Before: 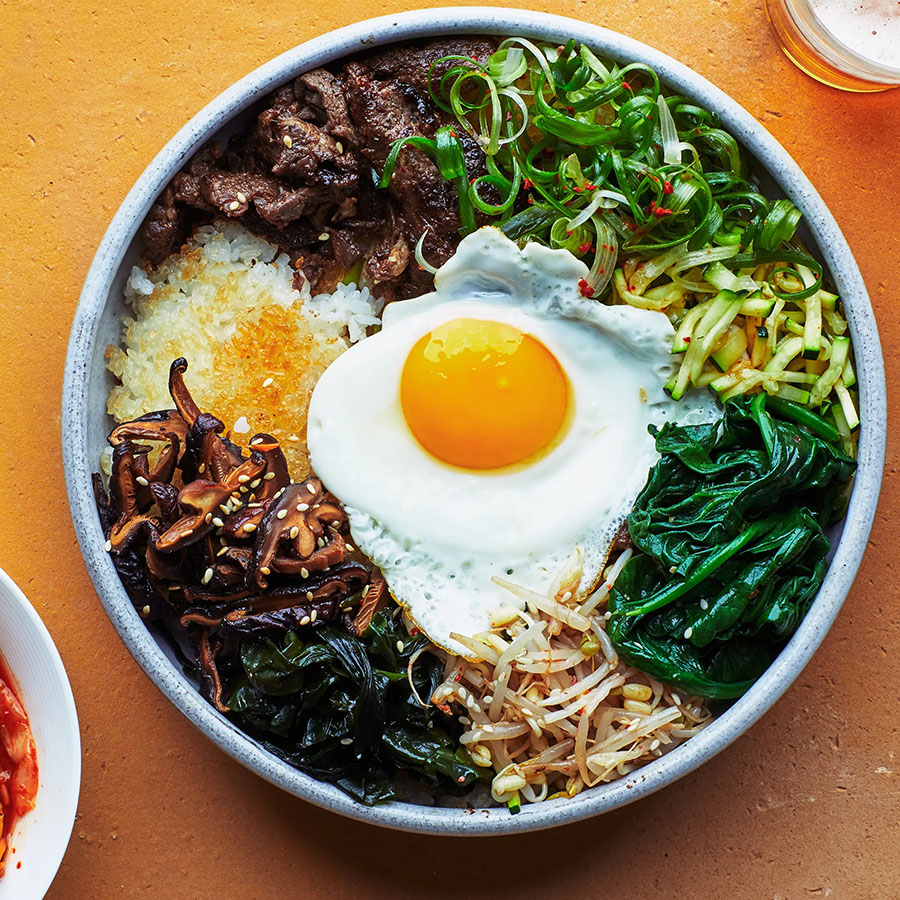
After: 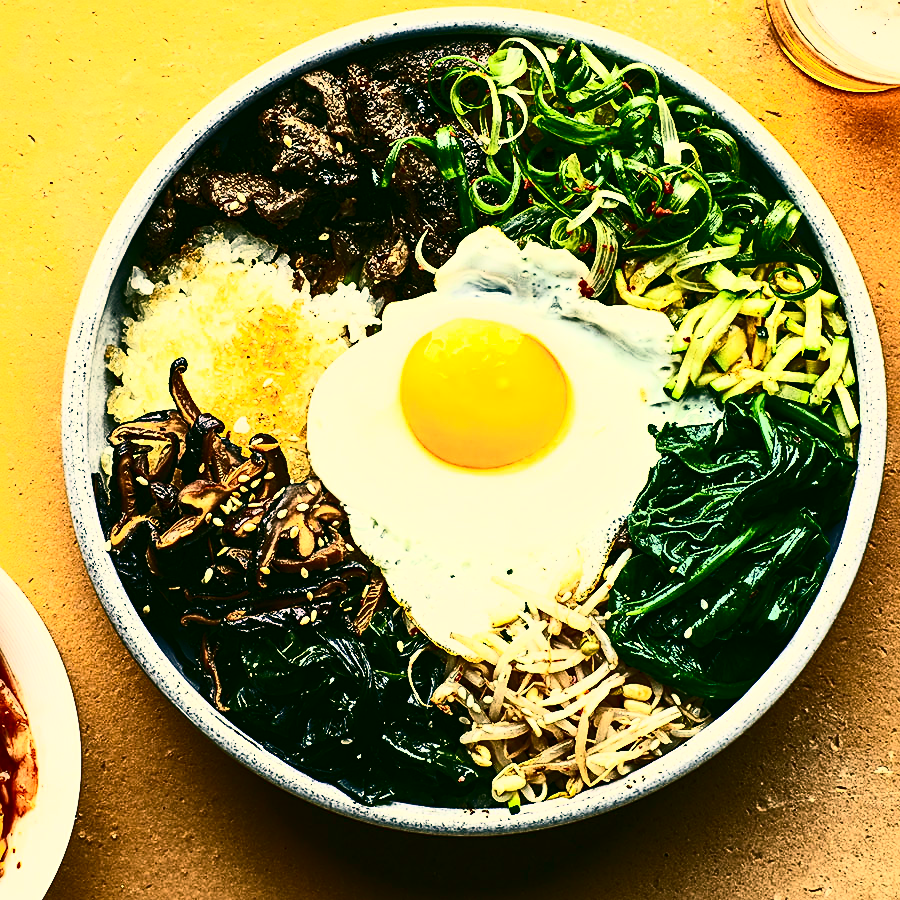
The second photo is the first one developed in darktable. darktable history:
color correction: highlights a* 4.83, highlights b* 24.84, shadows a* -16.09, shadows b* 3.8
contrast brightness saturation: contrast 0.937, brightness 0.204
sharpen: radius 2.524, amount 0.331
